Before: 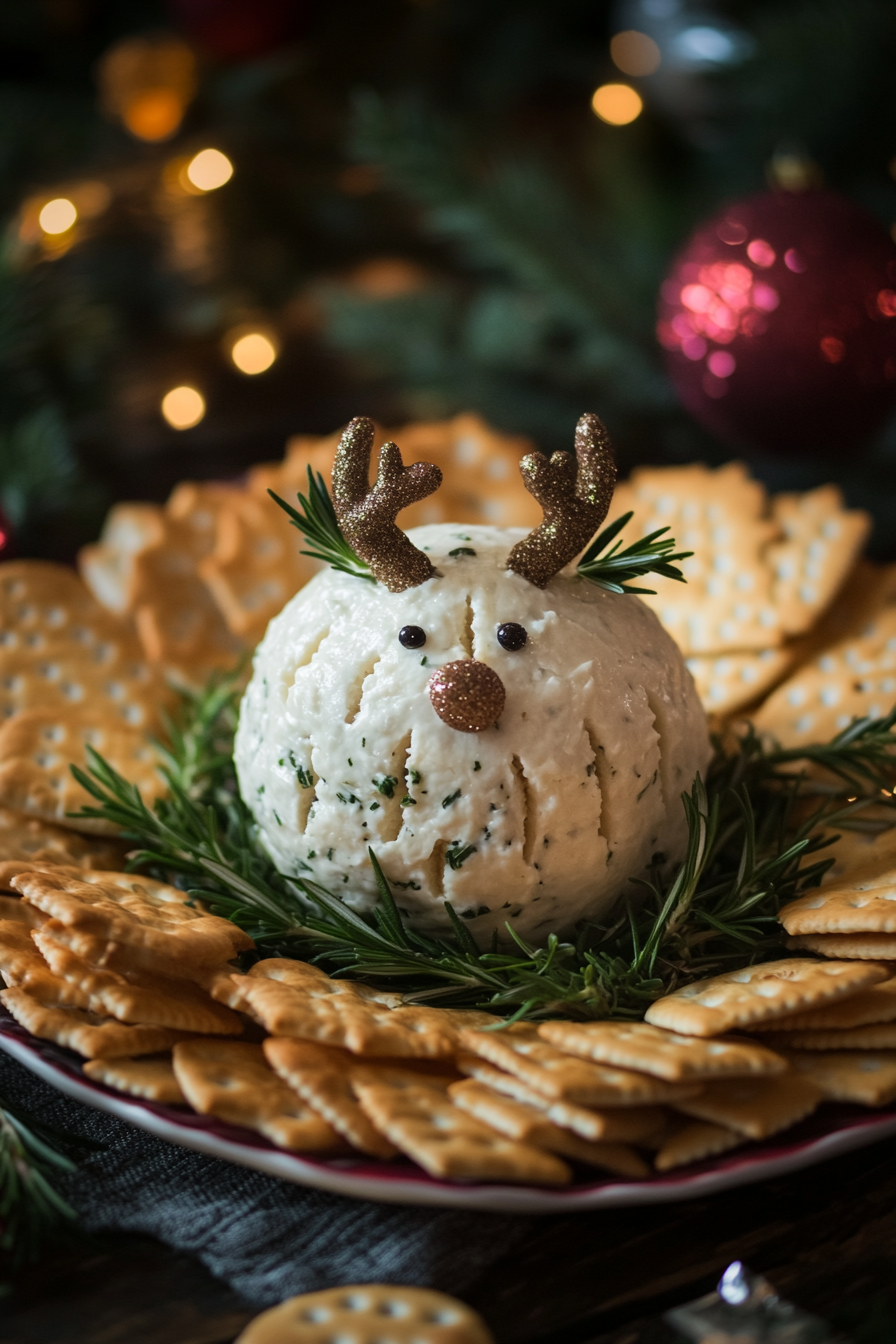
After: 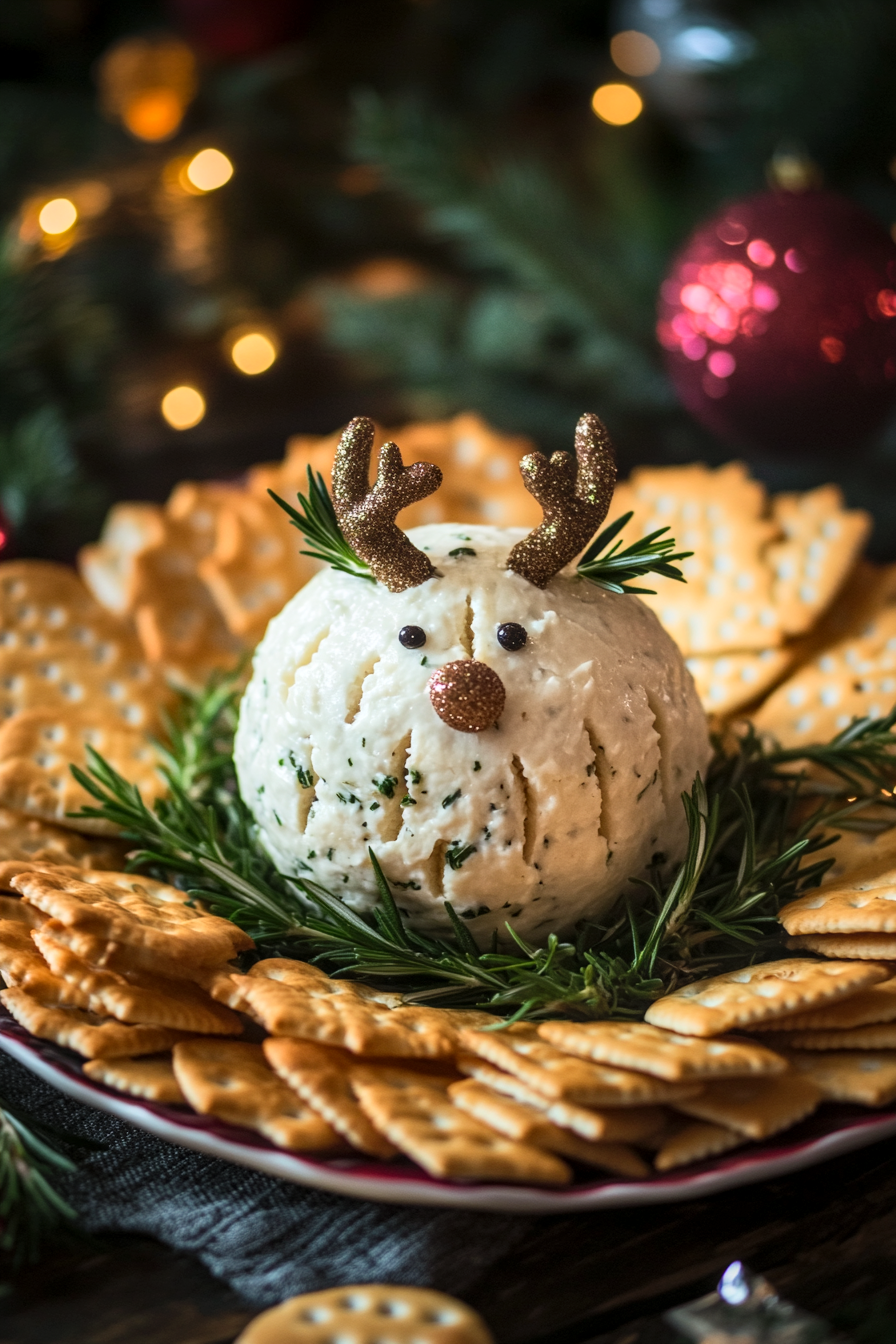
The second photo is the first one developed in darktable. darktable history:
contrast brightness saturation: contrast 0.197, brightness 0.167, saturation 0.224
local contrast: on, module defaults
